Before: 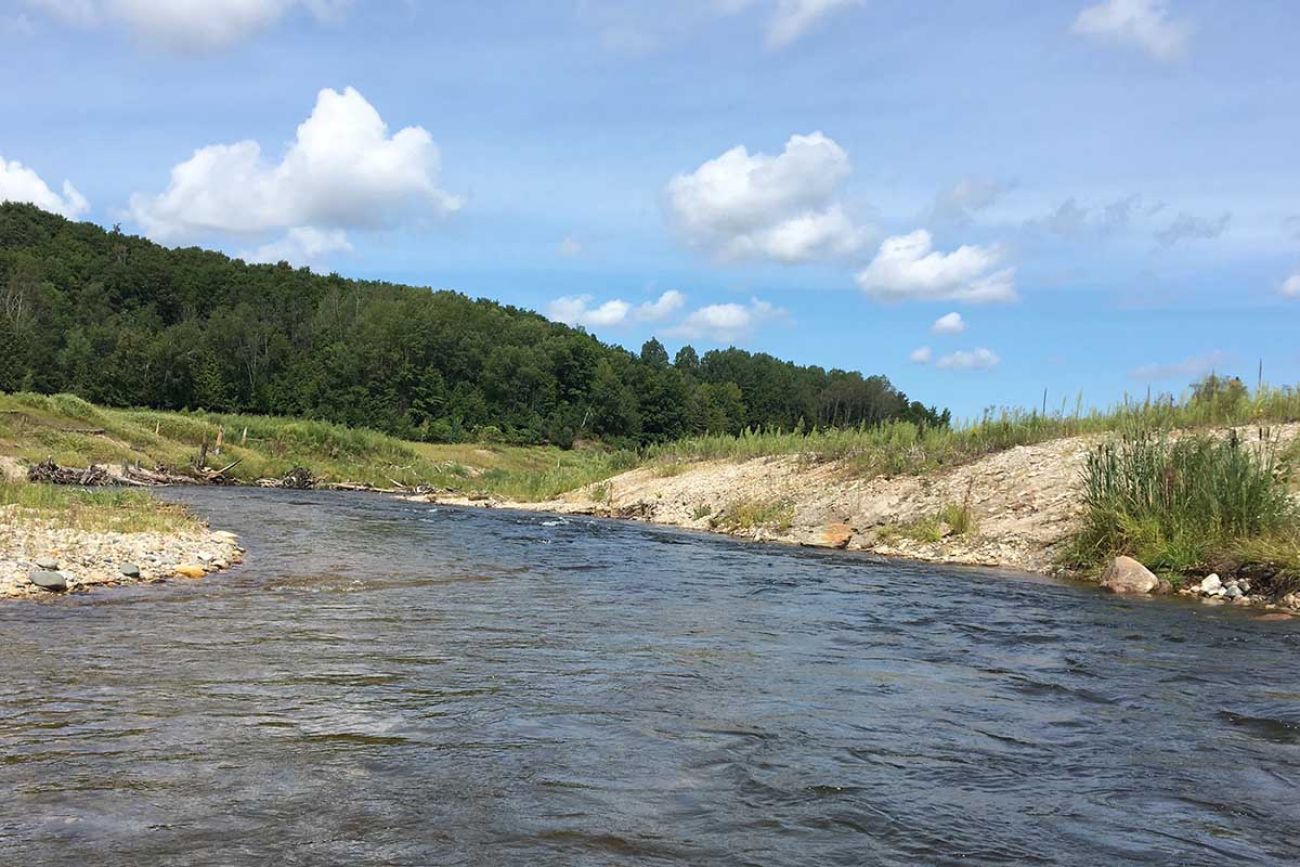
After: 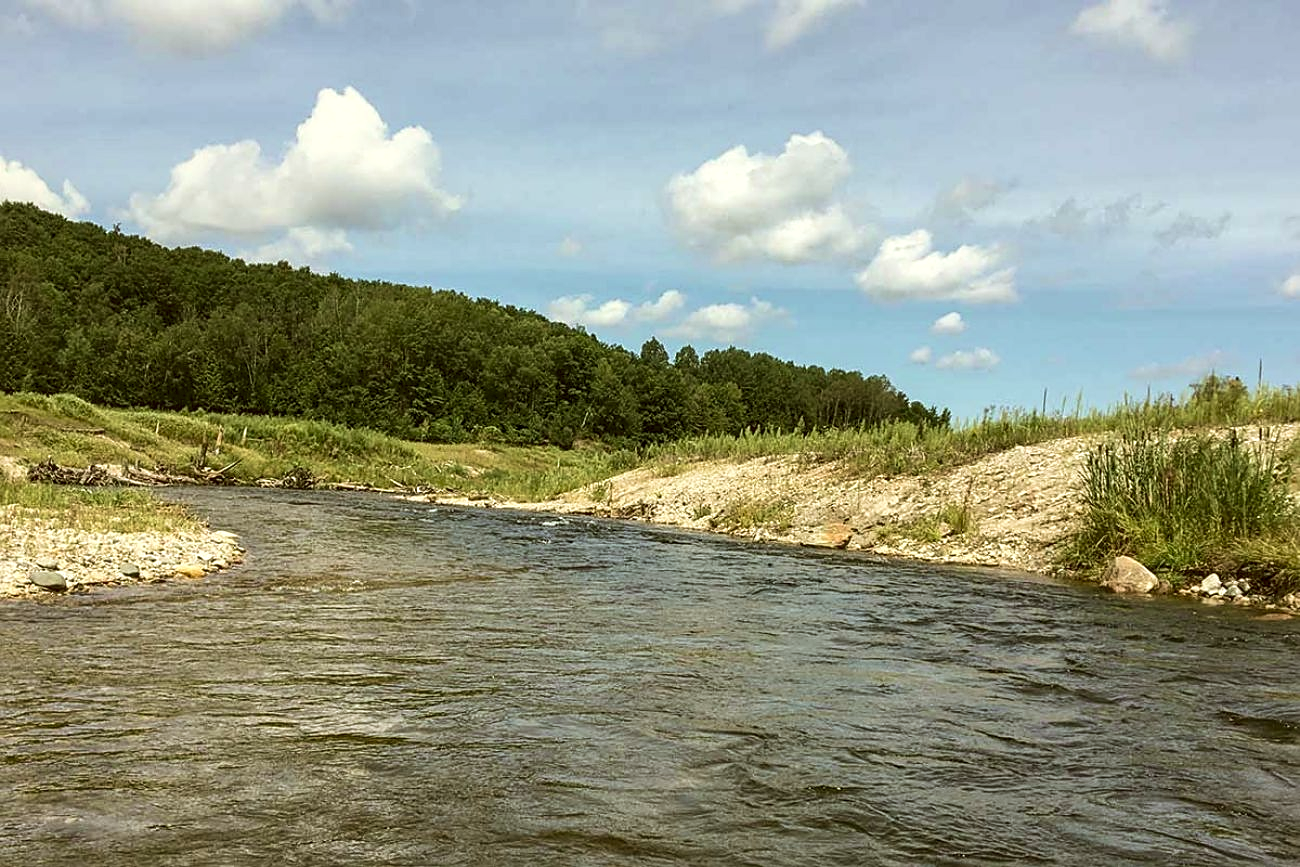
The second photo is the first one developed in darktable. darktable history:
local contrast: on, module defaults
velvia: on, module defaults
color correction: highlights a* -1.24, highlights b* 10.49, shadows a* 0.605, shadows b* 19.85
sharpen: on, module defaults
contrast brightness saturation: contrast 0.107, saturation -0.165
